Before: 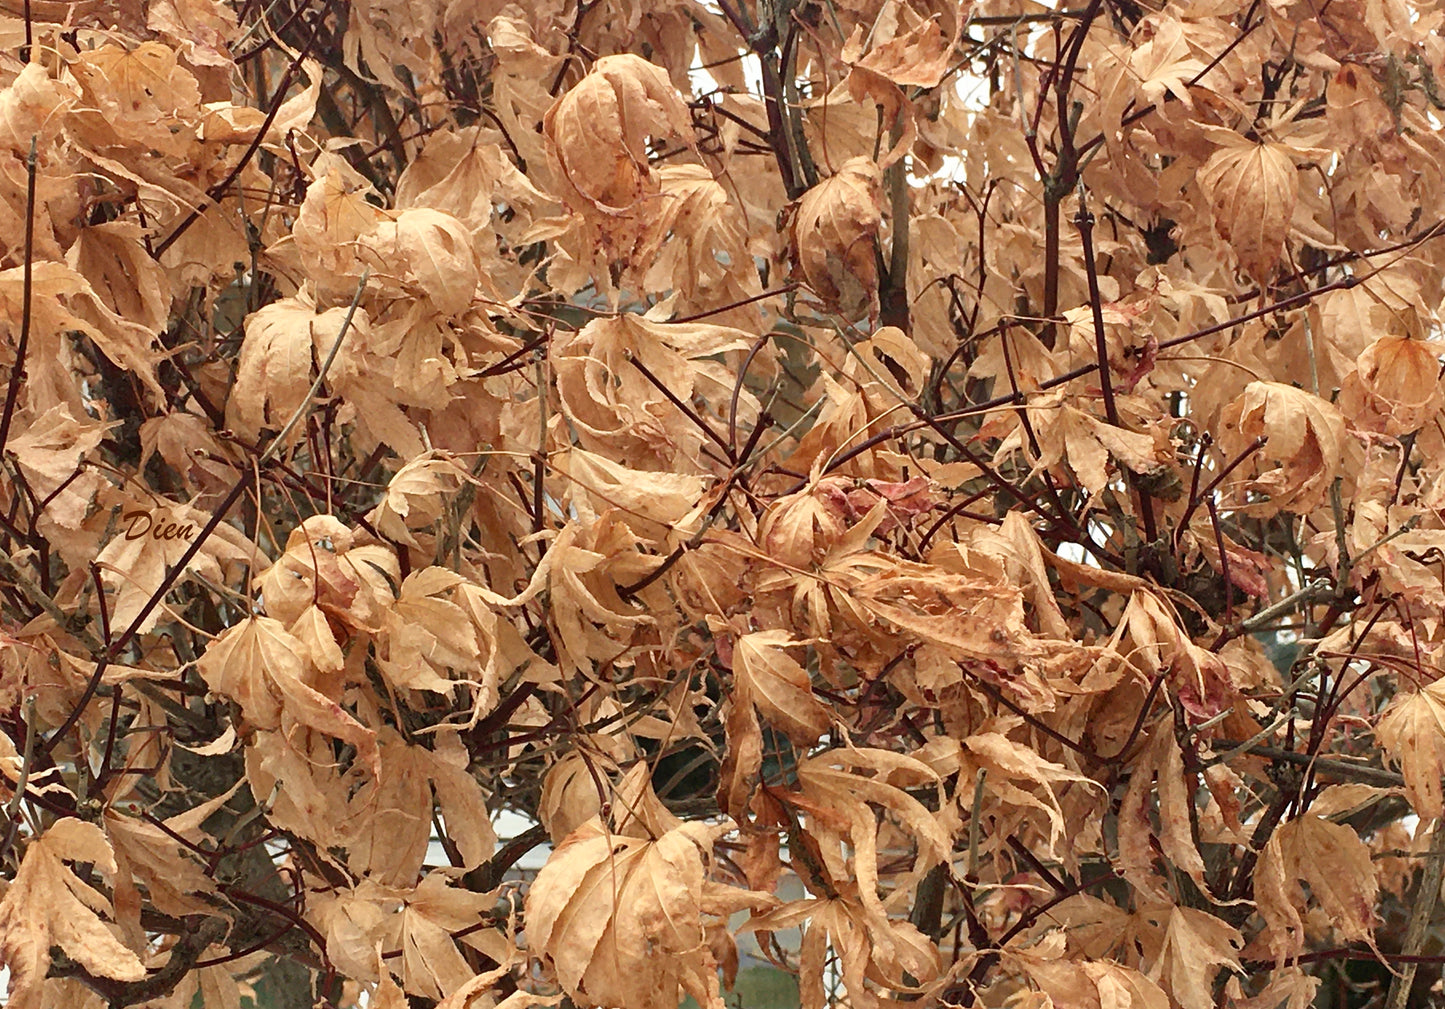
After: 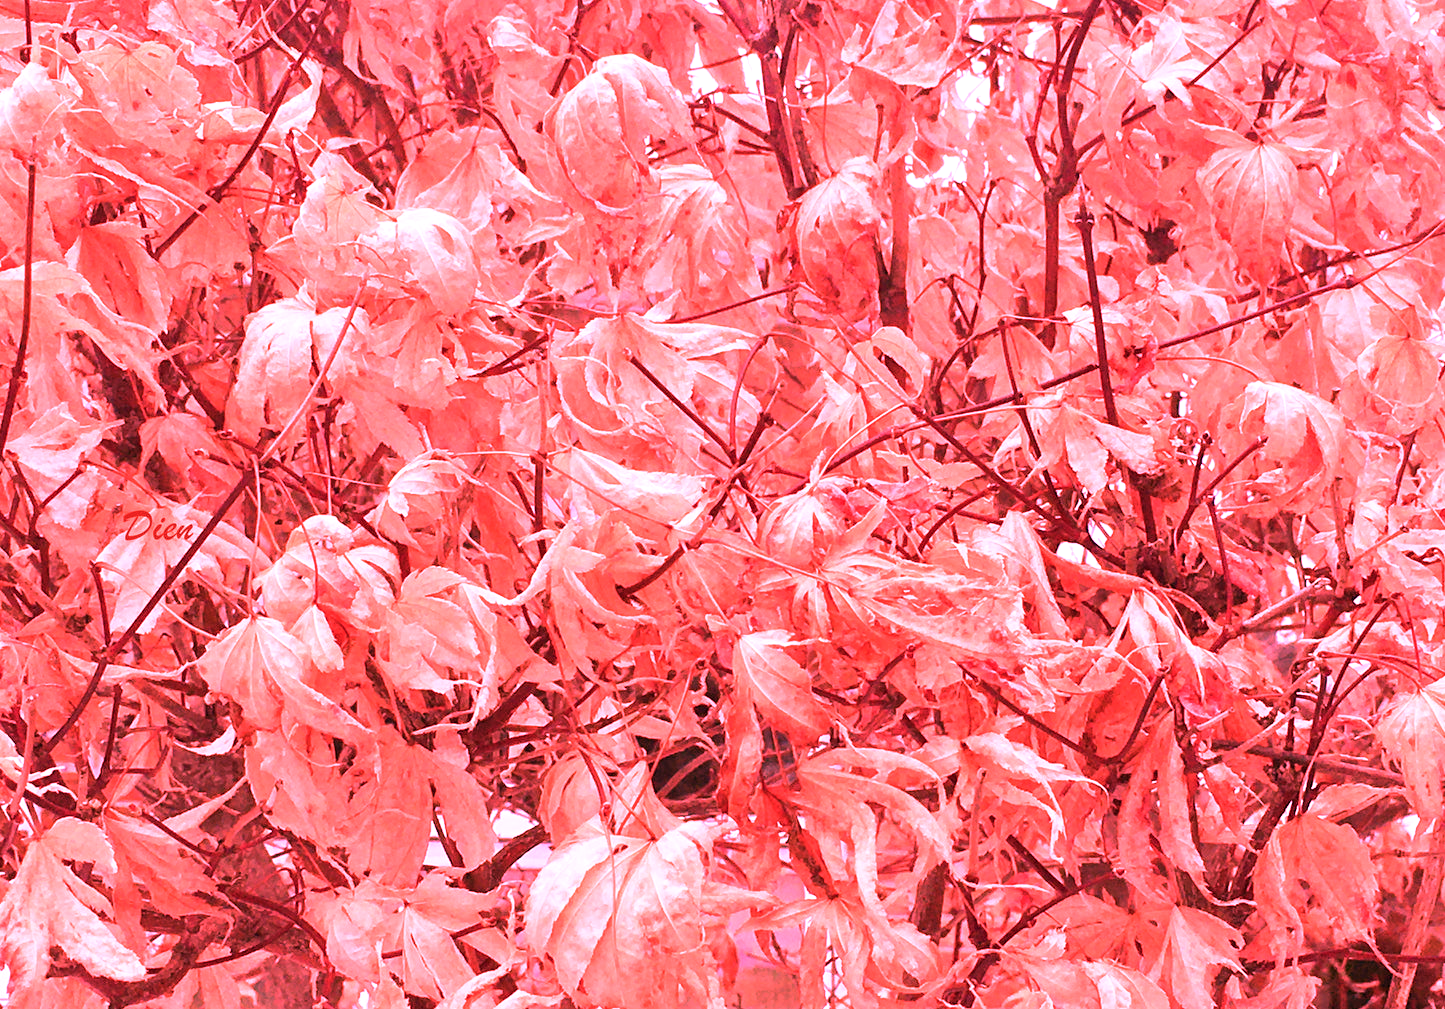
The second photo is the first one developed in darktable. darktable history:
color calibration: output R [1.003, 0.027, -0.041, 0], output G [-0.018, 1.043, -0.038, 0], output B [0.071, -0.086, 1.017, 0], illuminant as shot in camera, x 0.359, y 0.362, temperature 4570.54 K
white balance: red 2.658, blue 1.403
